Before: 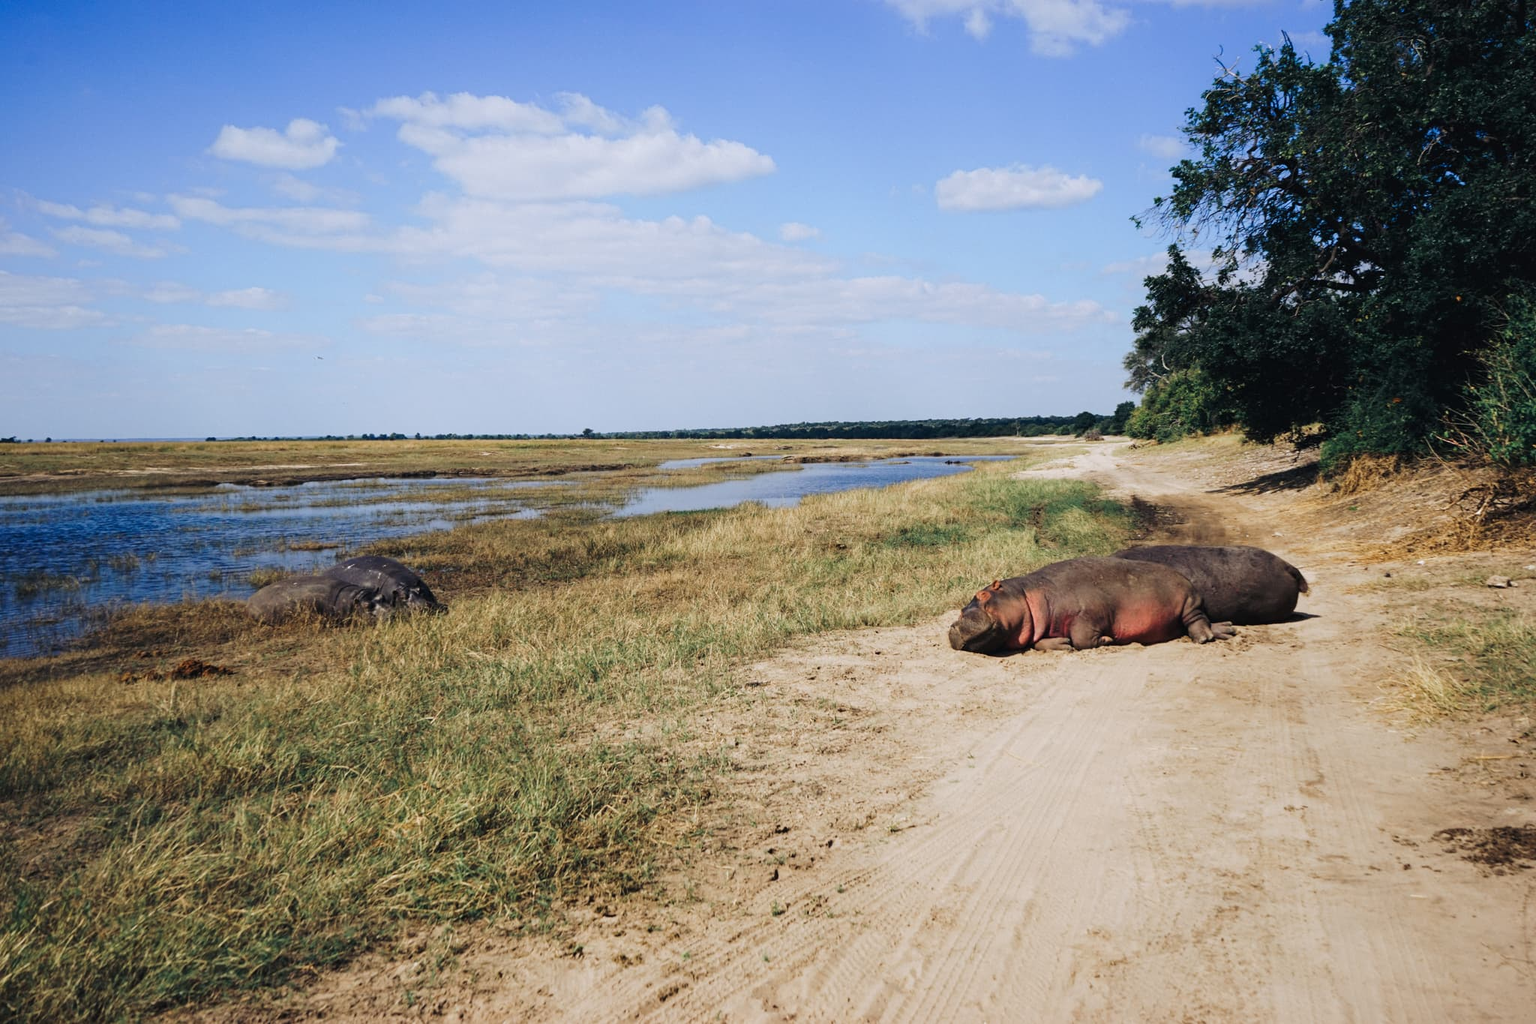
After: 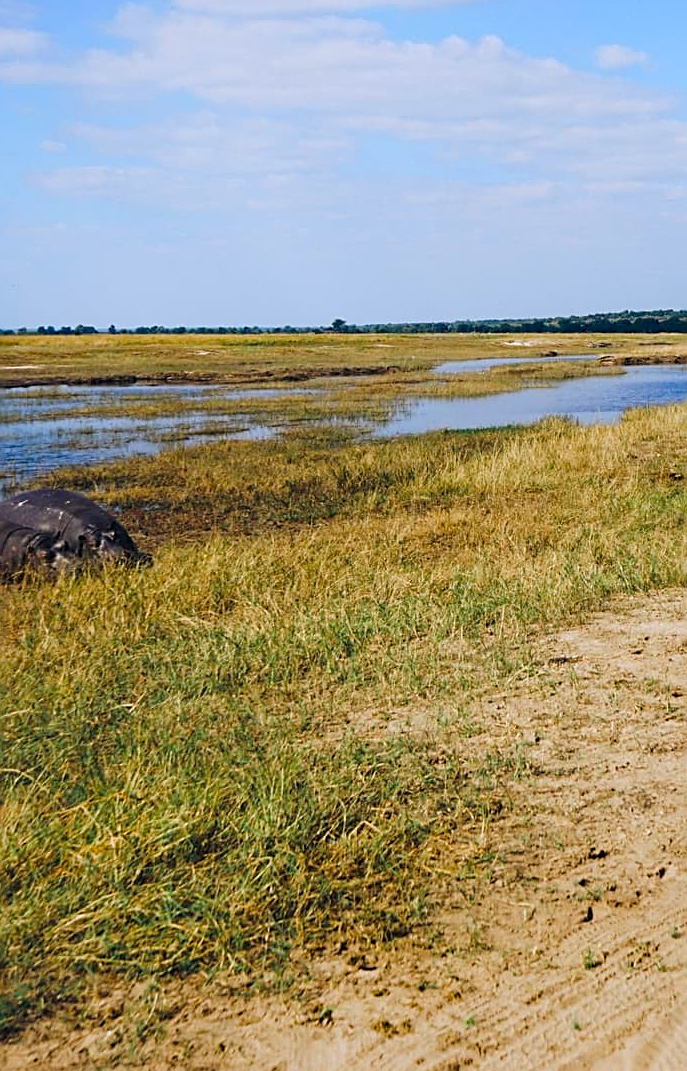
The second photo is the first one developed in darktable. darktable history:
sharpen: on, module defaults
crop and rotate: left 21.77%, top 18.528%, right 44.676%, bottom 2.997%
color balance rgb: linear chroma grading › global chroma 15%, perceptual saturation grading › global saturation 30%
